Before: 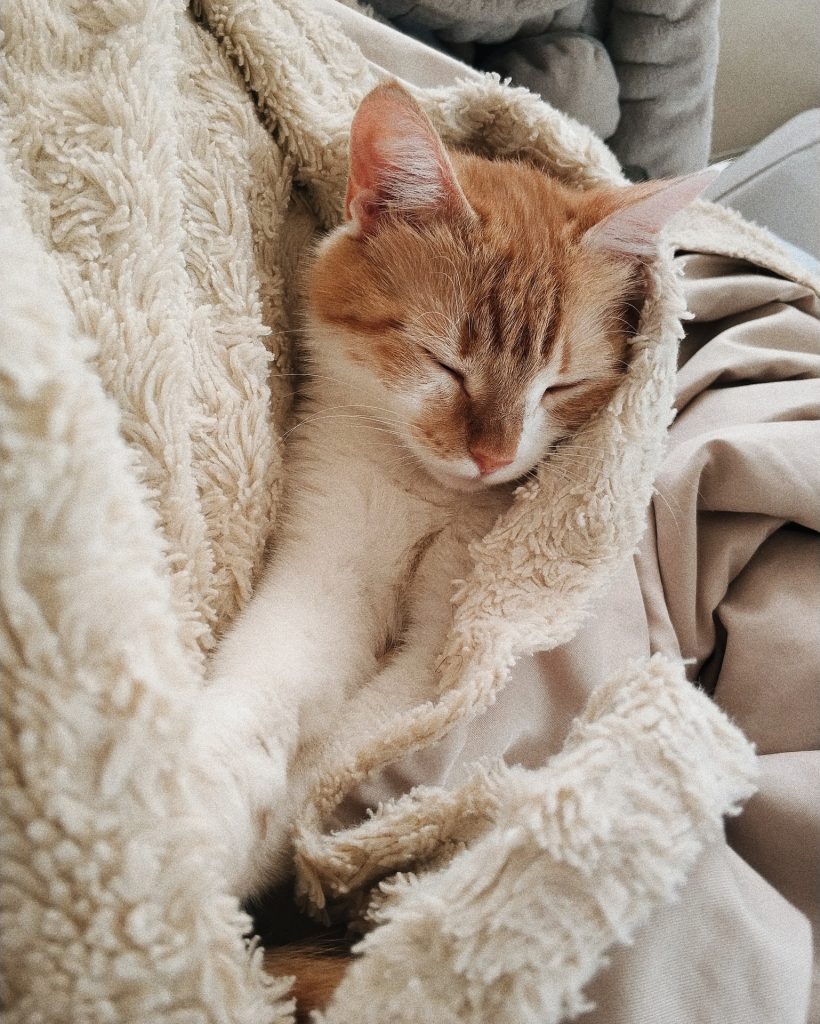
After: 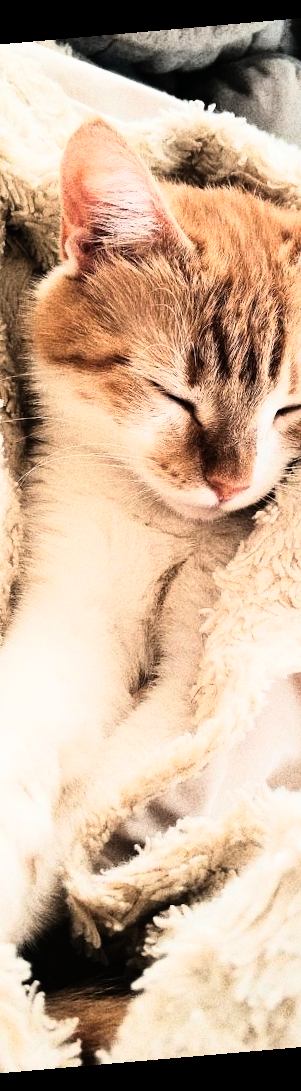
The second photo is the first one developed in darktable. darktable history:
rgb curve: curves: ch0 [(0, 0) (0.21, 0.15) (0.24, 0.21) (0.5, 0.75) (0.75, 0.96) (0.89, 0.99) (1, 1)]; ch1 [(0, 0.02) (0.21, 0.13) (0.25, 0.2) (0.5, 0.67) (0.75, 0.9) (0.89, 0.97) (1, 1)]; ch2 [(0, 0.02) (0.21, 0.13) (0.25, 0.2) (0.5, 0.67) (0.75, 0.9) (0.89, 0.97) (1, 1)], compensate middle gray true
crop: left 33.36%, right 33.36%
rotate and perspective: rotation -4.98°, automatic cropping off
